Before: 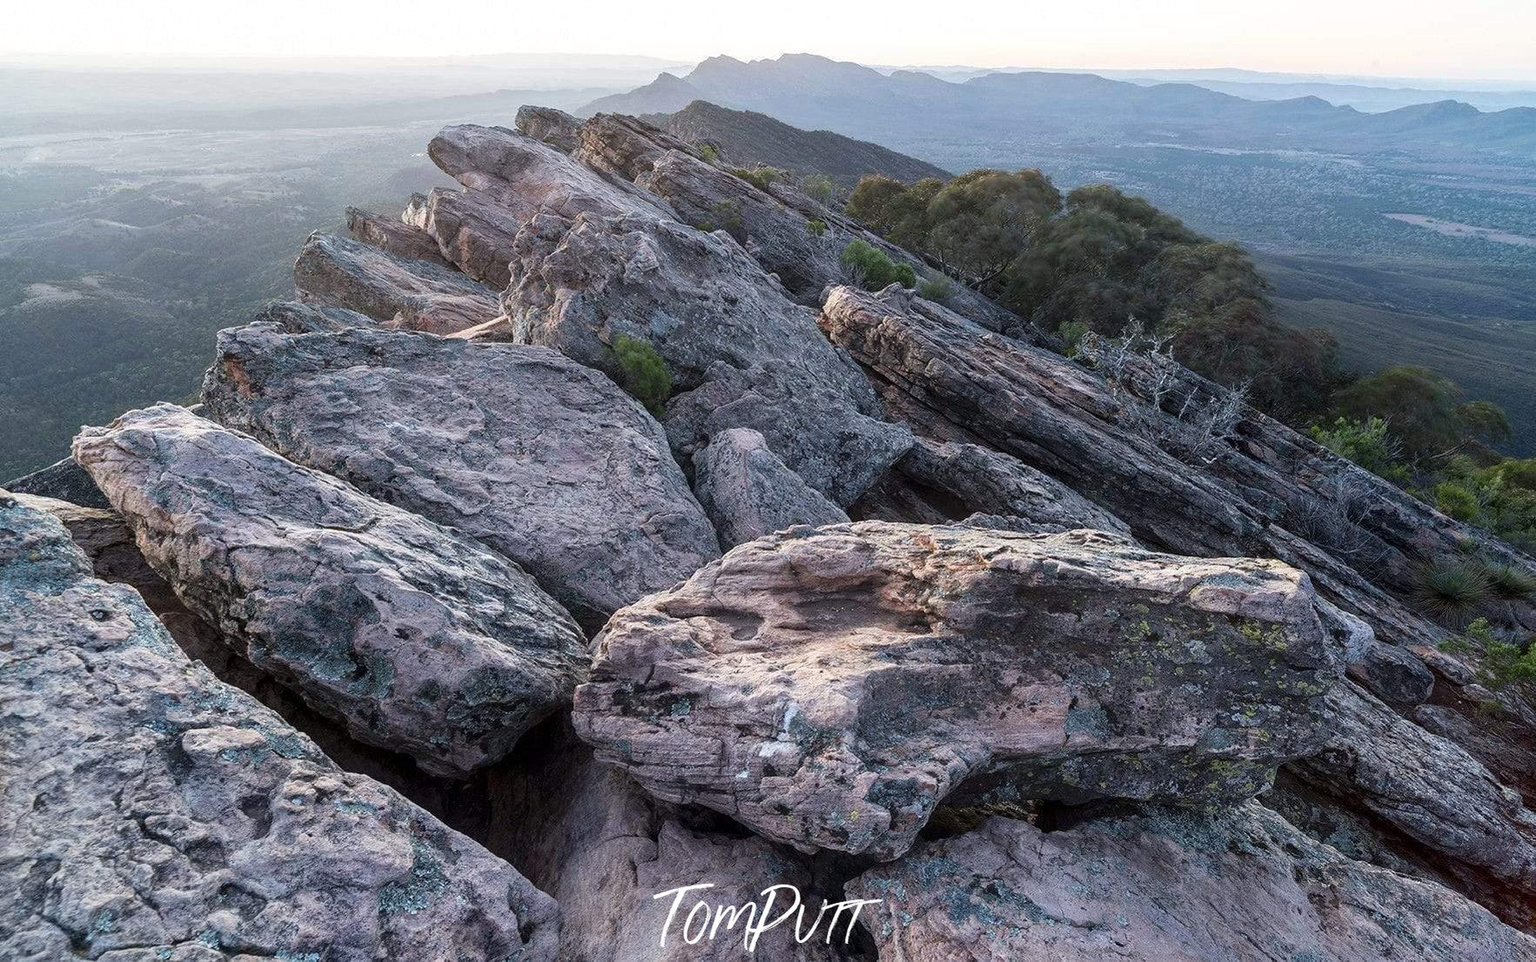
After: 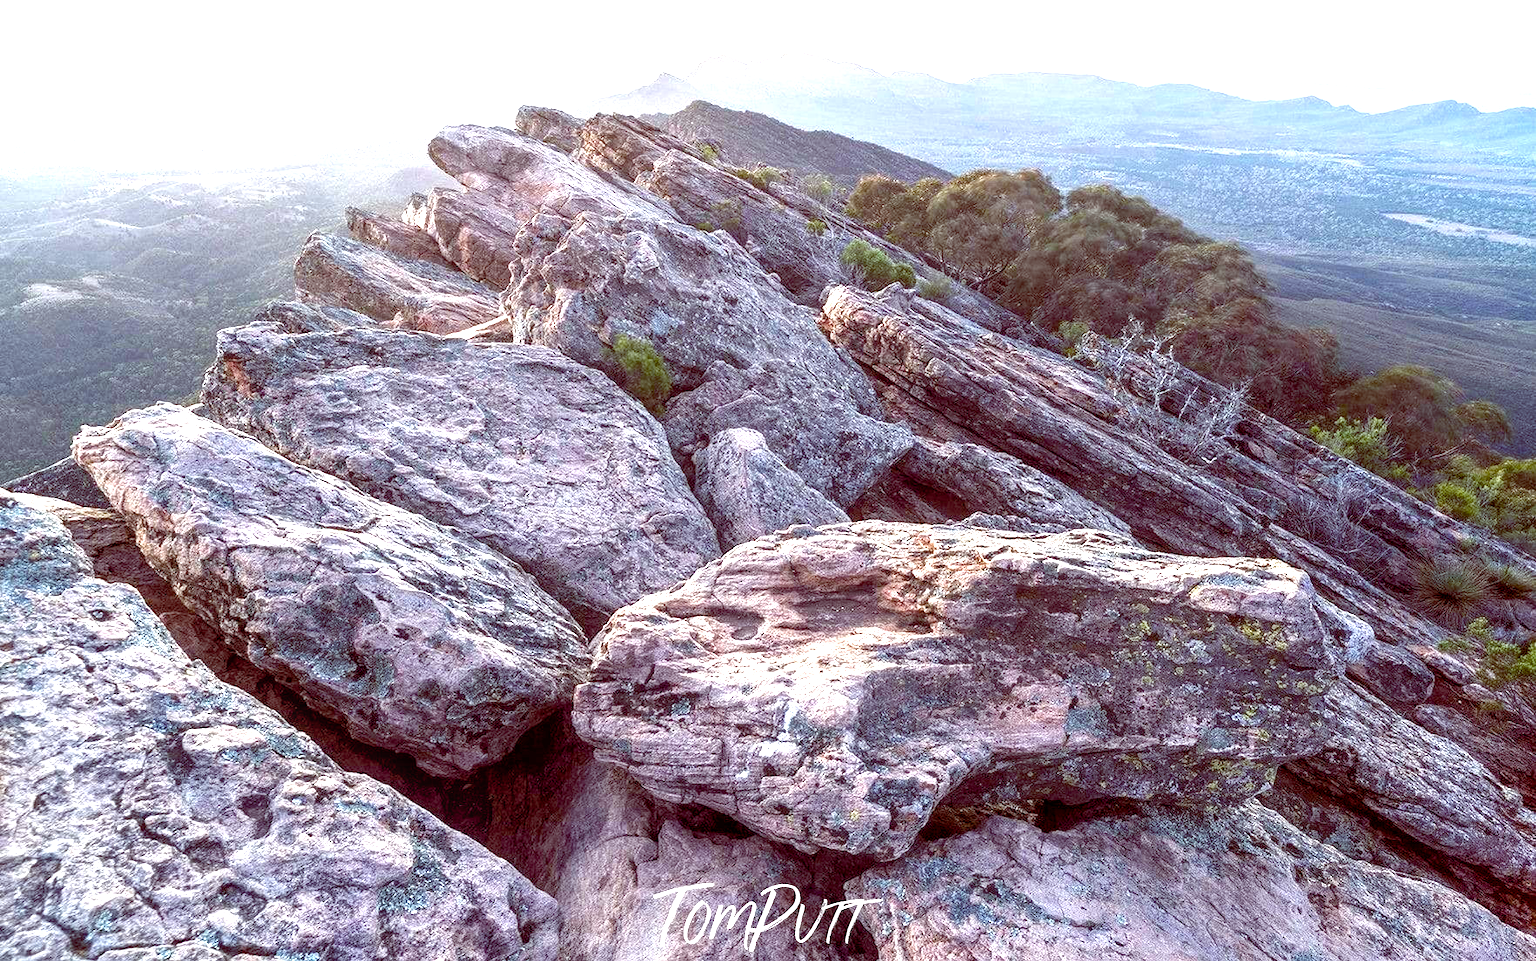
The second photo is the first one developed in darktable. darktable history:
exposure: black level correction -0.002, exposure 0.708 EV, compensate highlight preservation false
local contrast: on, module defaults
color balance rgb: global offset › luminance -0.204%, global offset › chroma 0.269%, perceptual saturation grading › global saturation 20%, perceptual saturation grading › highlights -25.393%, perceptual saturation grading › shadows 24.995%, perceptual brilliance grading › global brilliance 11.055%
